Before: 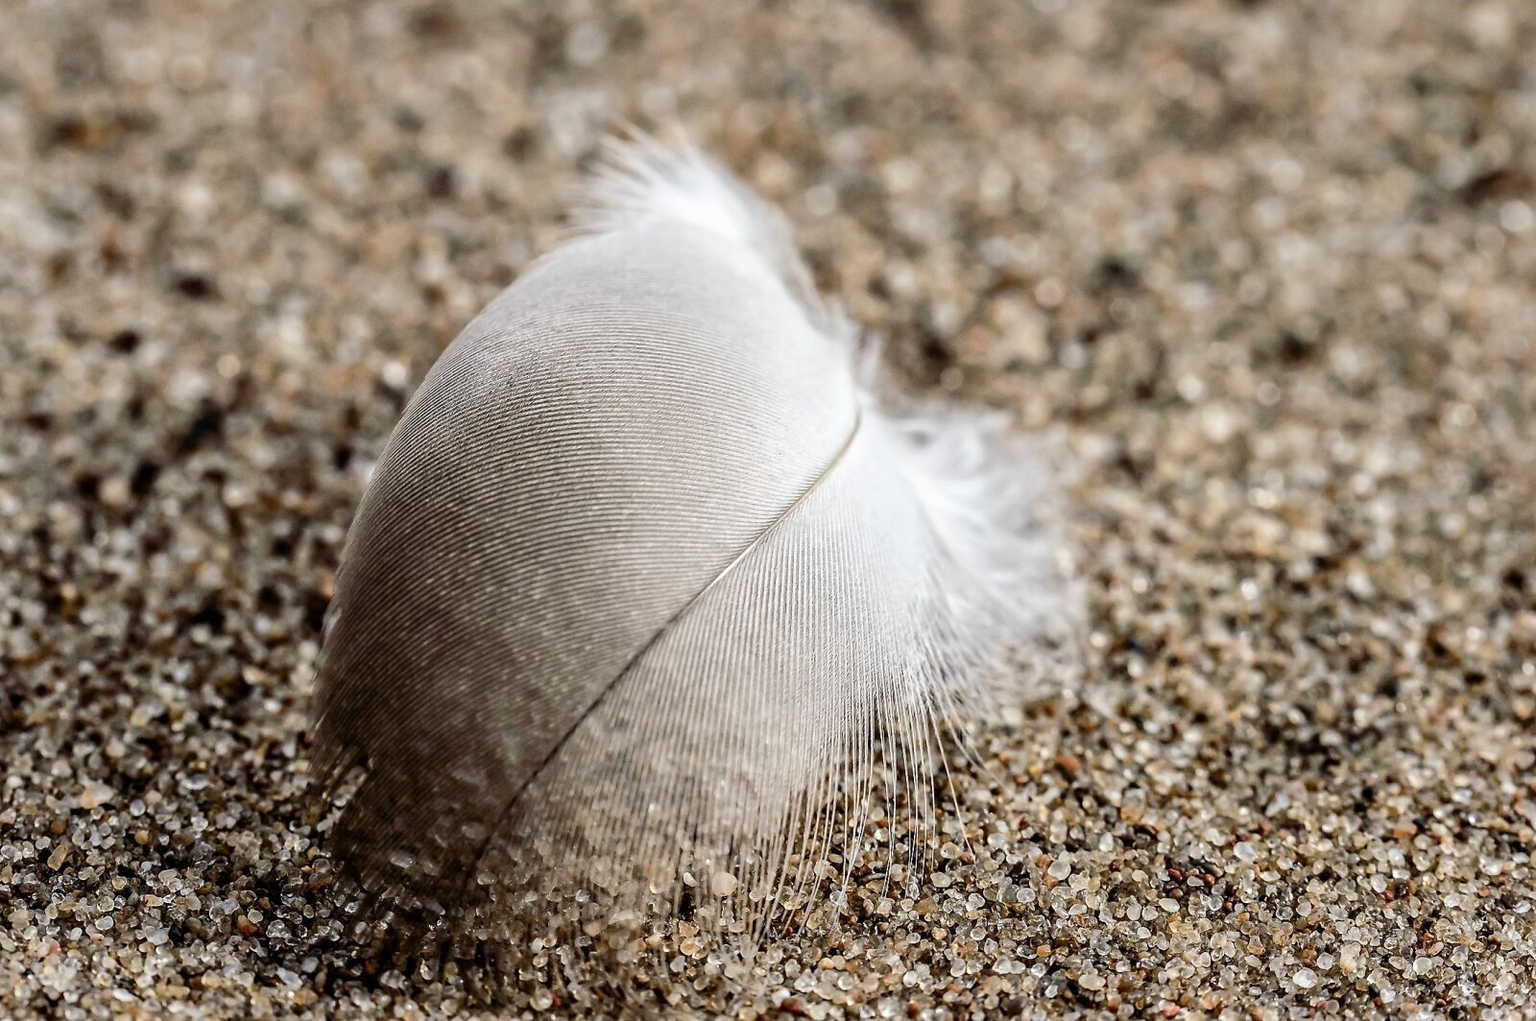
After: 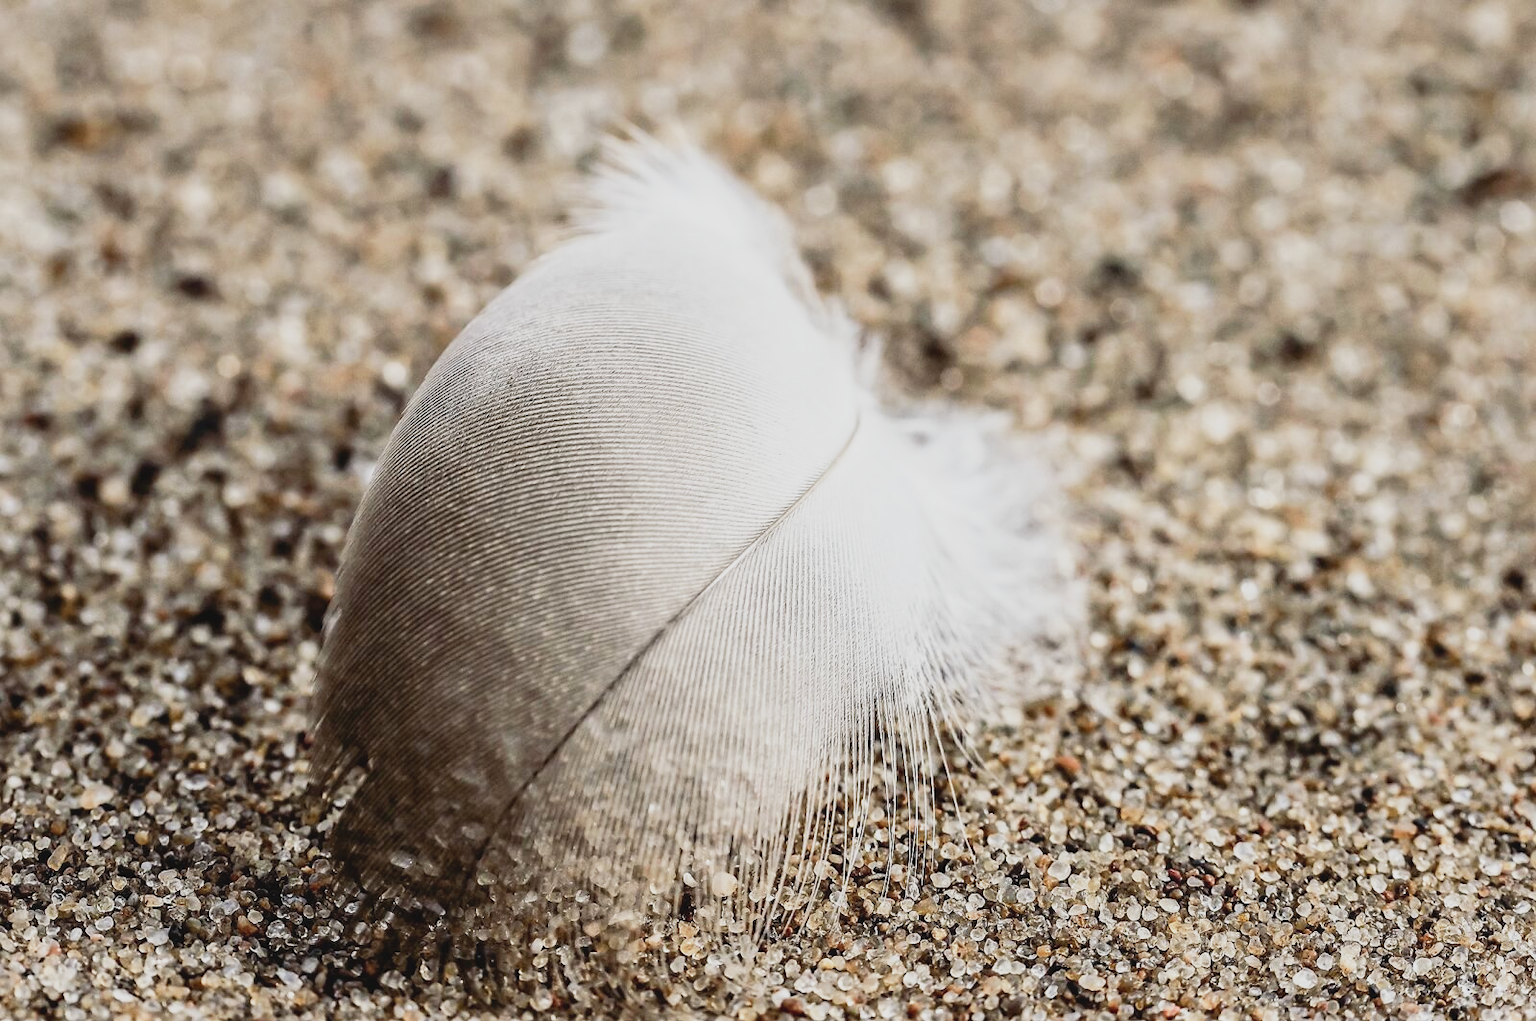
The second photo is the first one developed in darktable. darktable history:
base curve: curves: ch0 [(0, 0) (0.088, 0.125) (0.176, 0.251) (0.354, 0.501) (0.613, 0.749) (1, 0.877)], preserve colors none
contrast brightness saturation: contrast -0.1, saturation -0.1
